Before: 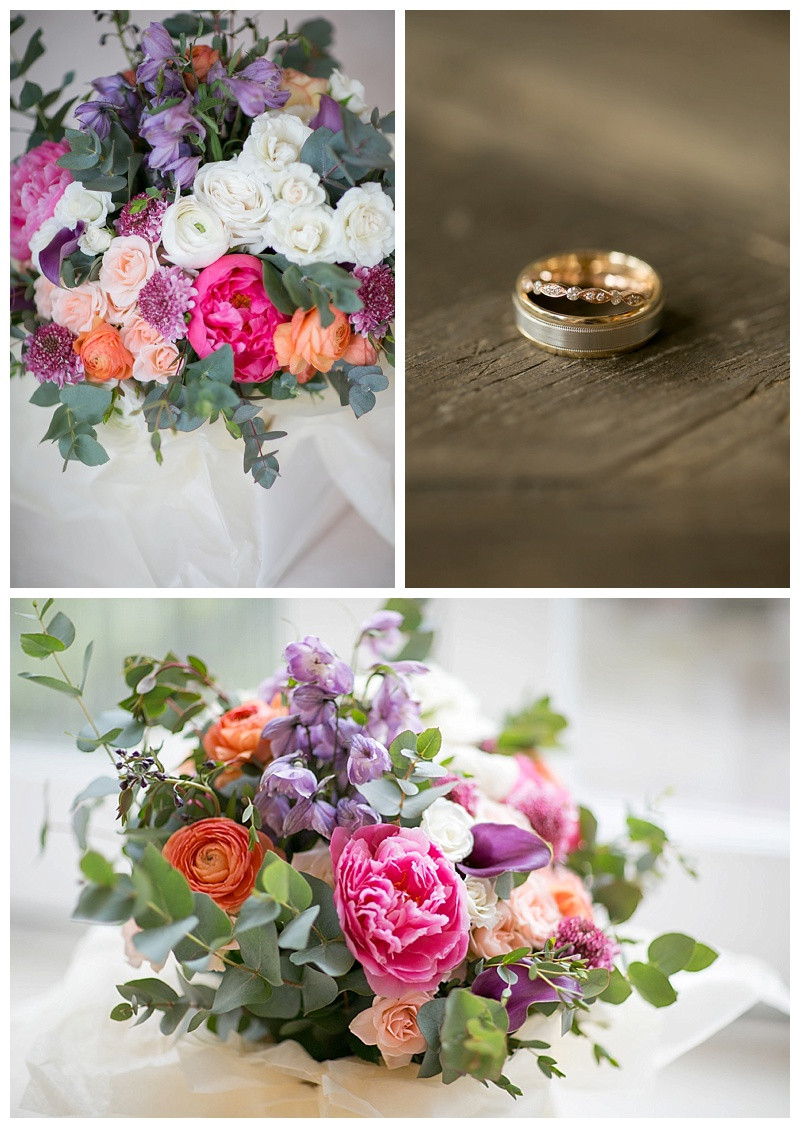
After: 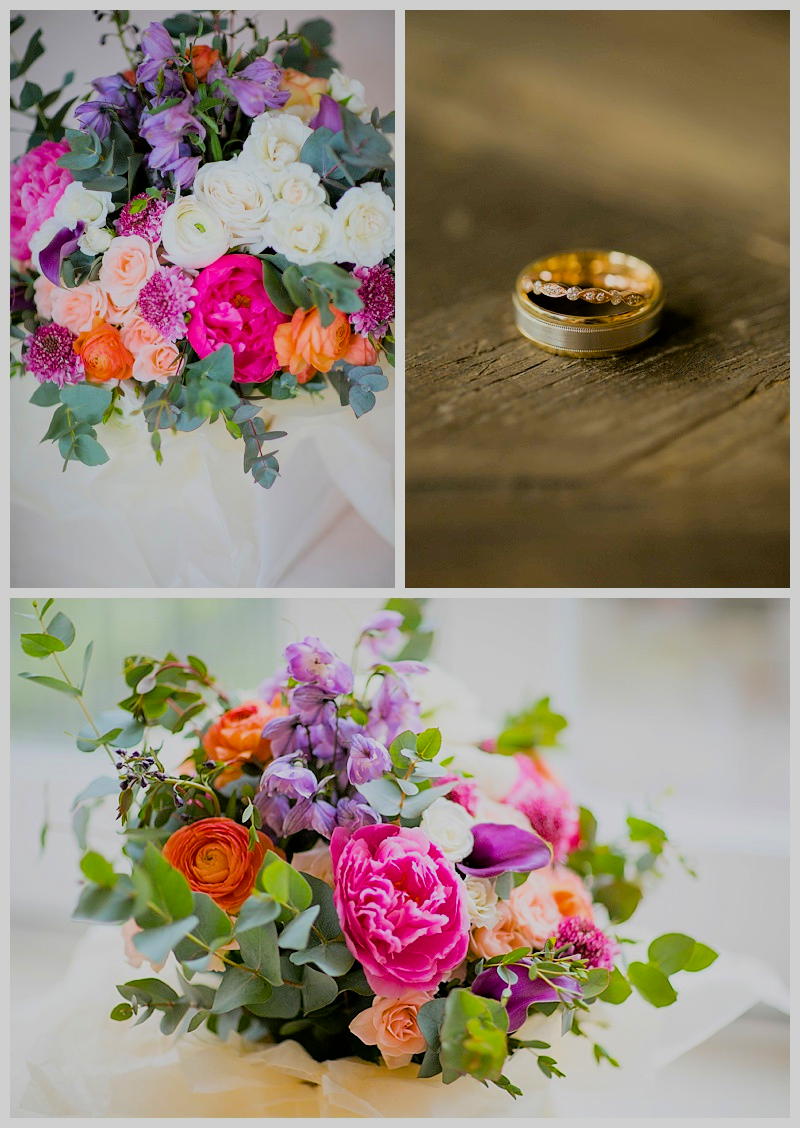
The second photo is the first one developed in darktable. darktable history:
filmic rgb: black relative exposure -7.15 EV, white relative exposure 5.36 EV, hardness 3.02, color science v6 (2022)
color balance rgb: linear chroma grading › global chroma 15%, perceptual saturation grading › global saturation 30%
